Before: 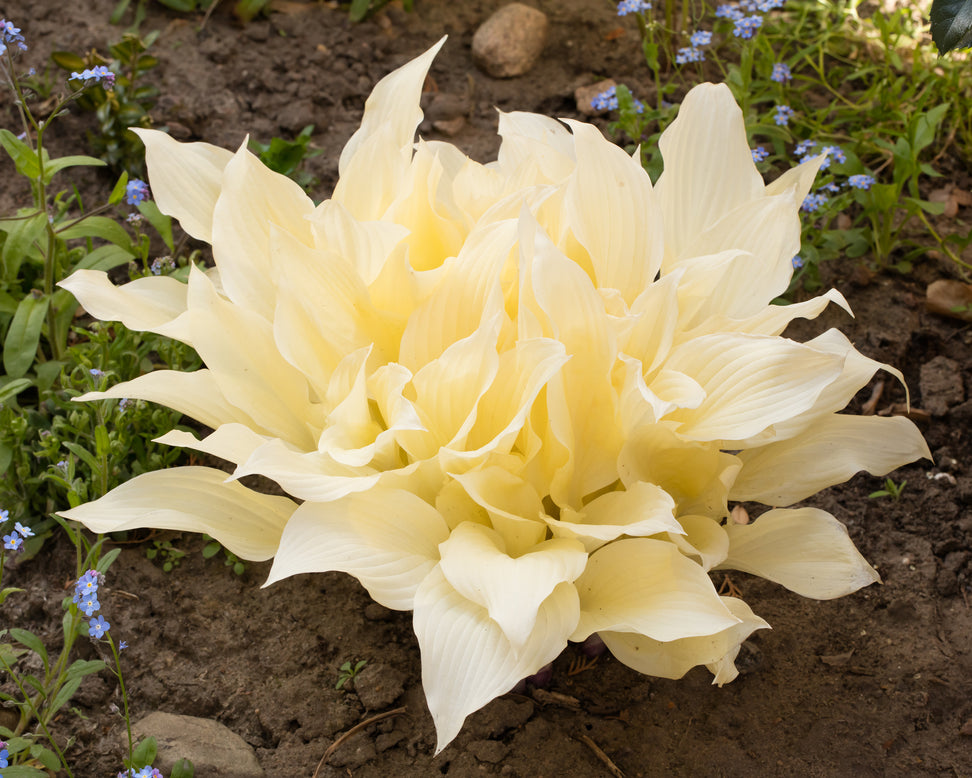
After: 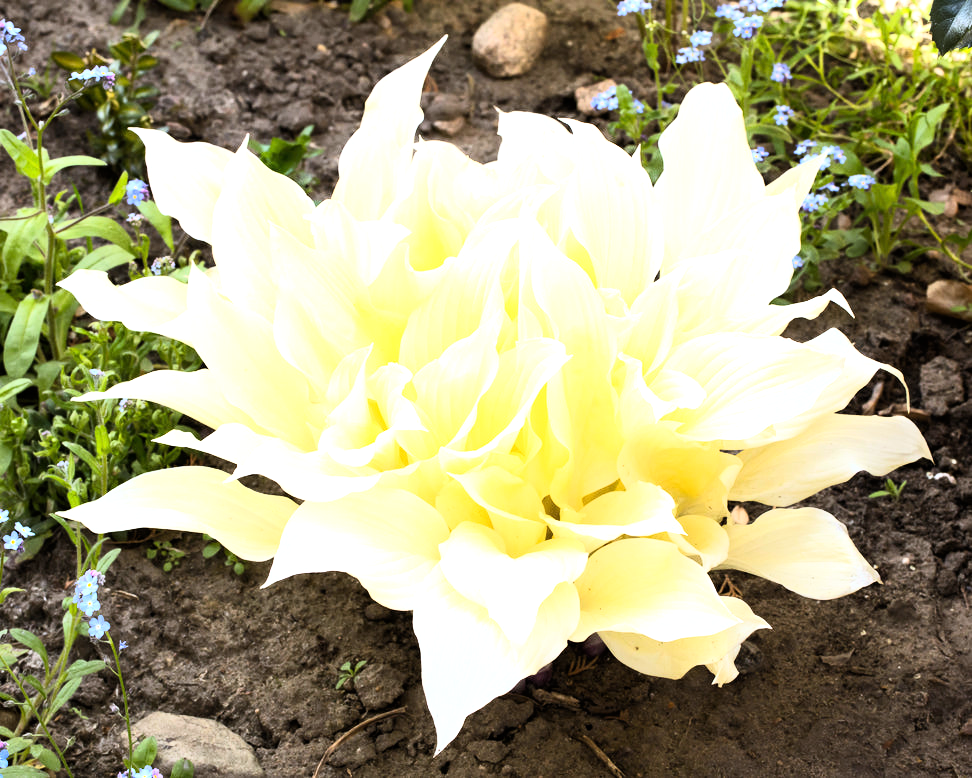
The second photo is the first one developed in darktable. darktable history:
base curve: curves: ch0 [(0, 0) (0.005, 0.002) (0.193, 0.295) (0.399, 0.664) (0.75, 0.928) (1, 1)]
white balance: red 0.931, blue 1.11
exposure: exposure 0.6 EV, compensate highlight preservation false
tone equalizer: -8 EV -0.417 EV, -7 EV -0.389 EV, -6 EV -0.333 EV, -5 EV -0.222 EV, -3 EV 0.222 EV, -2 EV 0.333 EV, -1 EV 0.389 EV, +0 EV 0.417 EV, edges refinement/feathering 500, mask exposure compensation -1.57 EV, preserve details no
